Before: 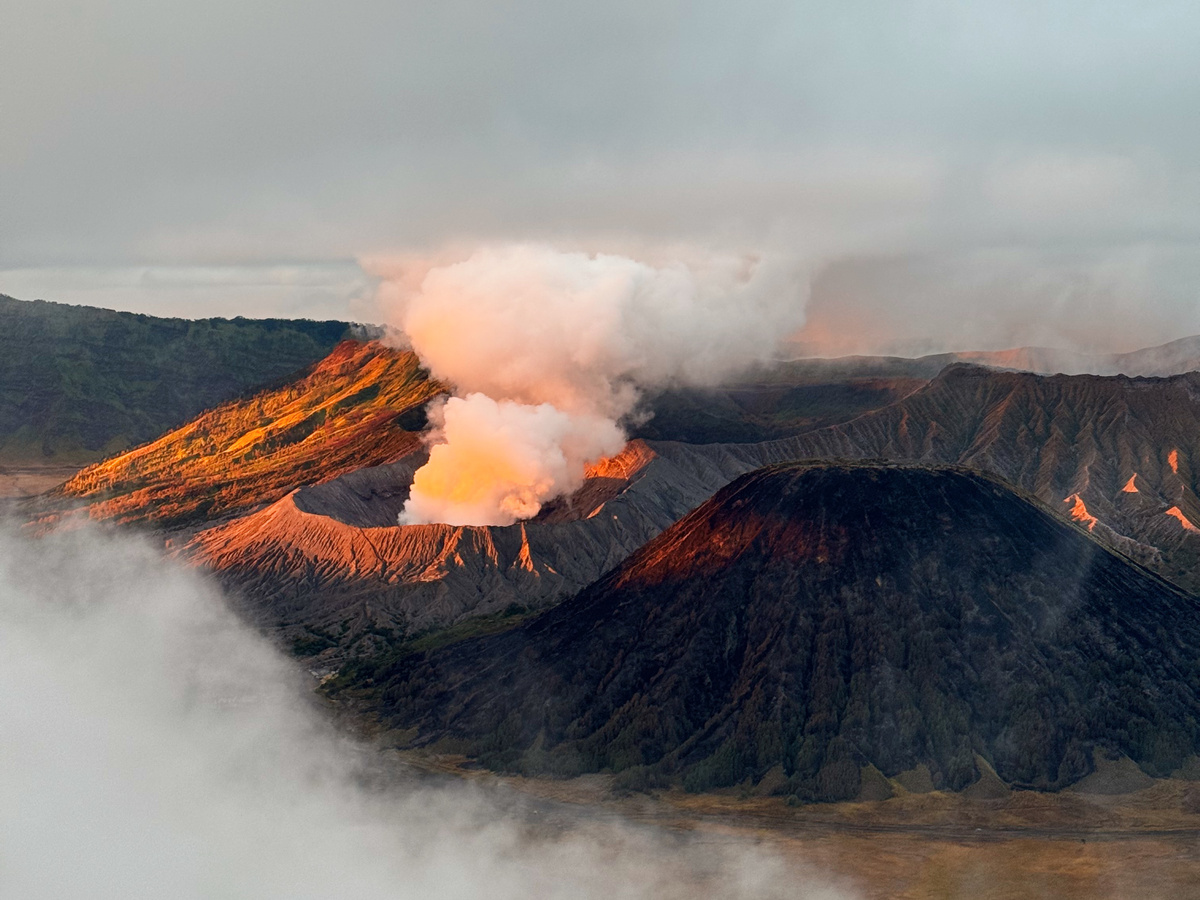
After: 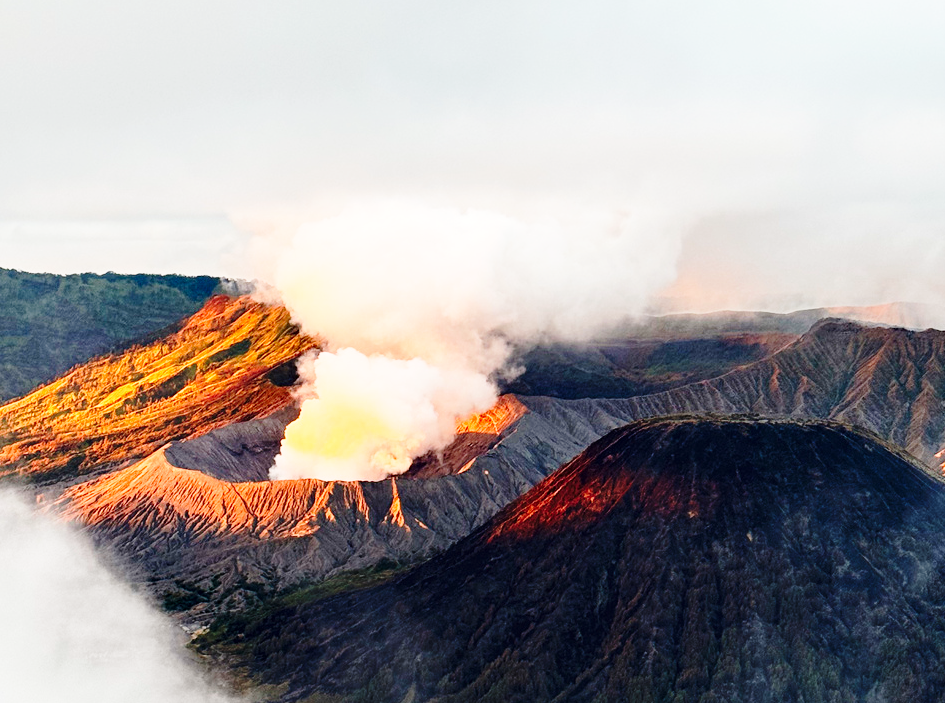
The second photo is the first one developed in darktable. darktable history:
crop and rotate: left 10.77%, top 5.1%, right 10.41%, bottom 16.76%
base curve: curves: ch0 [(0, 0) (0.028, 0.03) (0.105, 0.232) (0.387, 0.748) (0.754, 0.968) (1, 1)], fusion 1, exposure shift 0.576, preserve colors none
